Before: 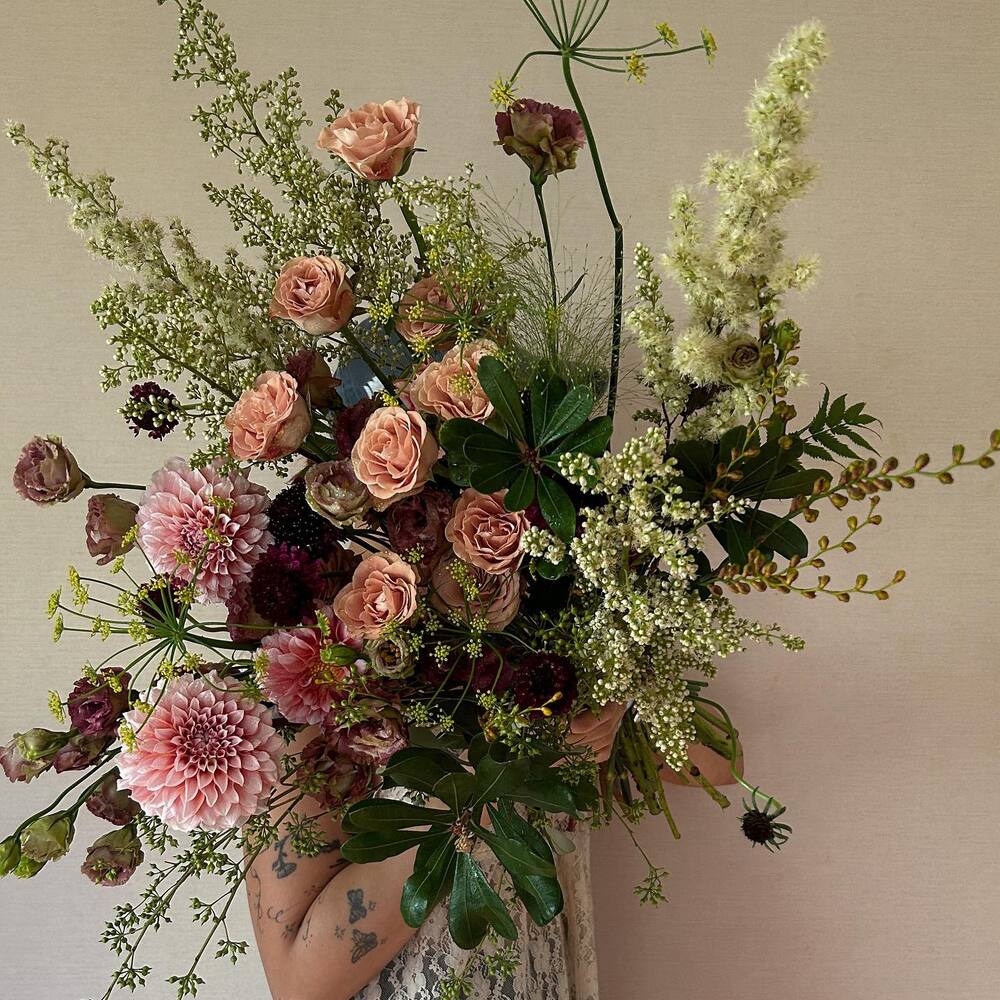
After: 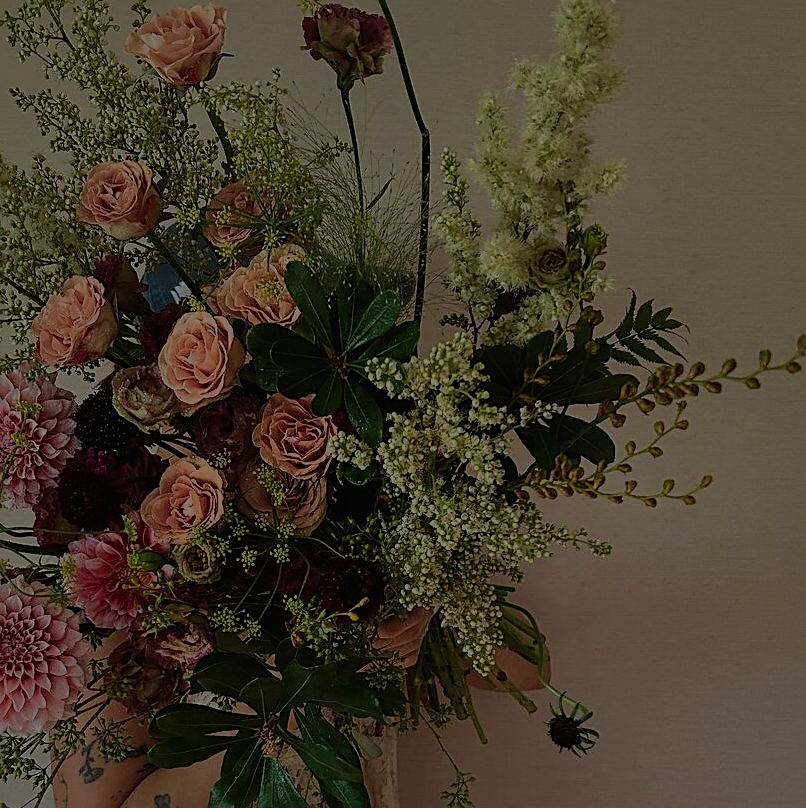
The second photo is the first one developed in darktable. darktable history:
crop: left 19.347%, top 9.506%, right 0.001%, bottom 9.612%
sharpen: on, module defaults
shadows and highlights: on, module defaults
exposure: exposure -2.389 EV, compensate highlight preservation false
local contrast: mode bilateral grid, contrast 100, coarseness 99, detail 93%, midtone range 0.2
velvia: on, module defaults
